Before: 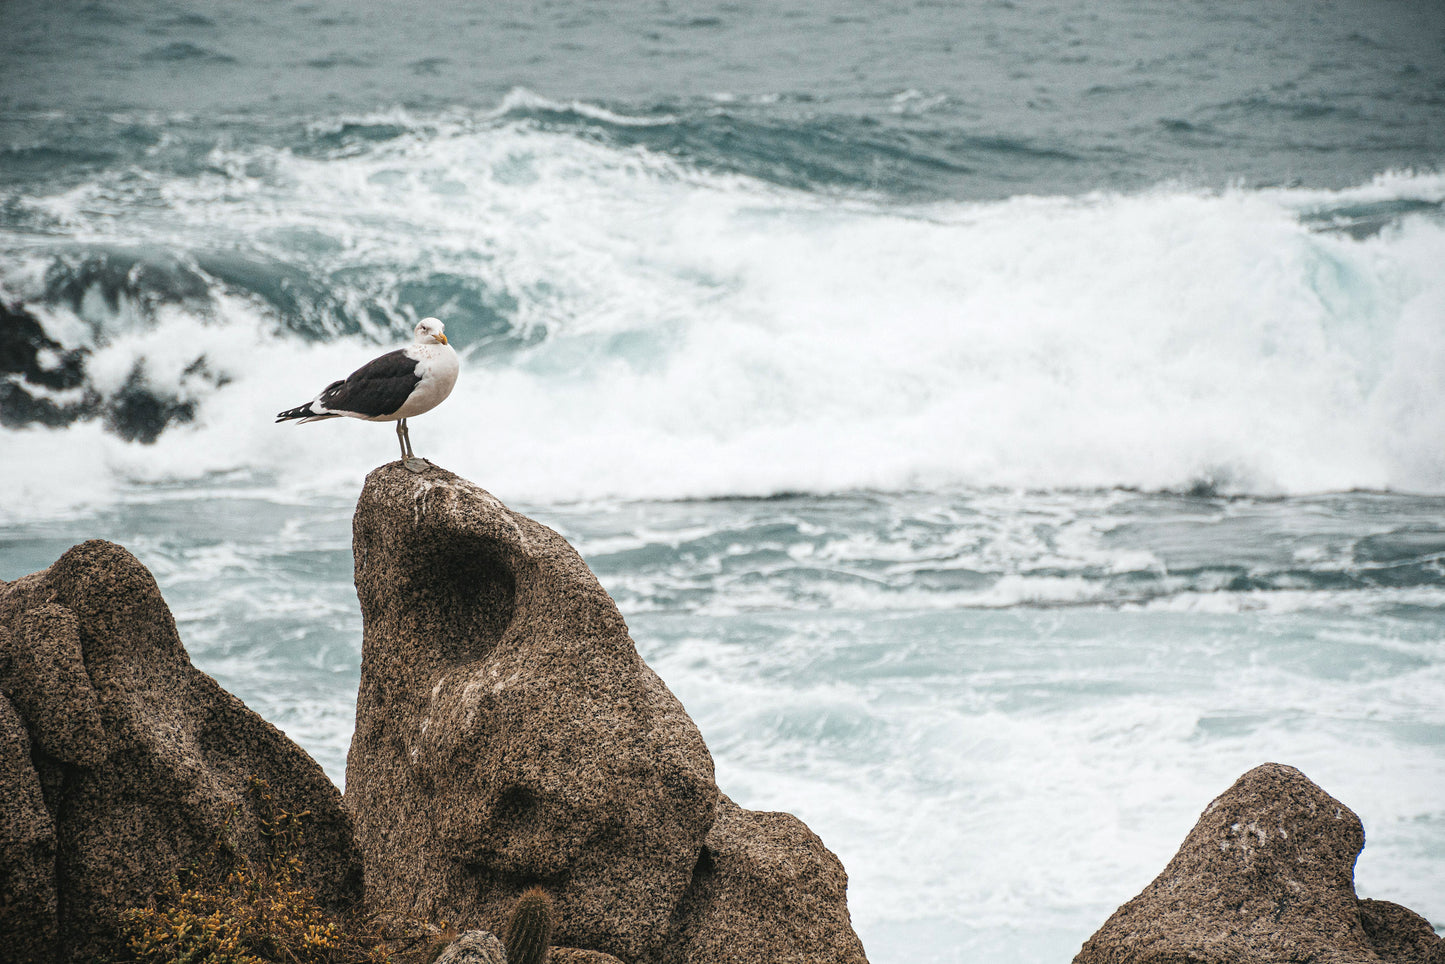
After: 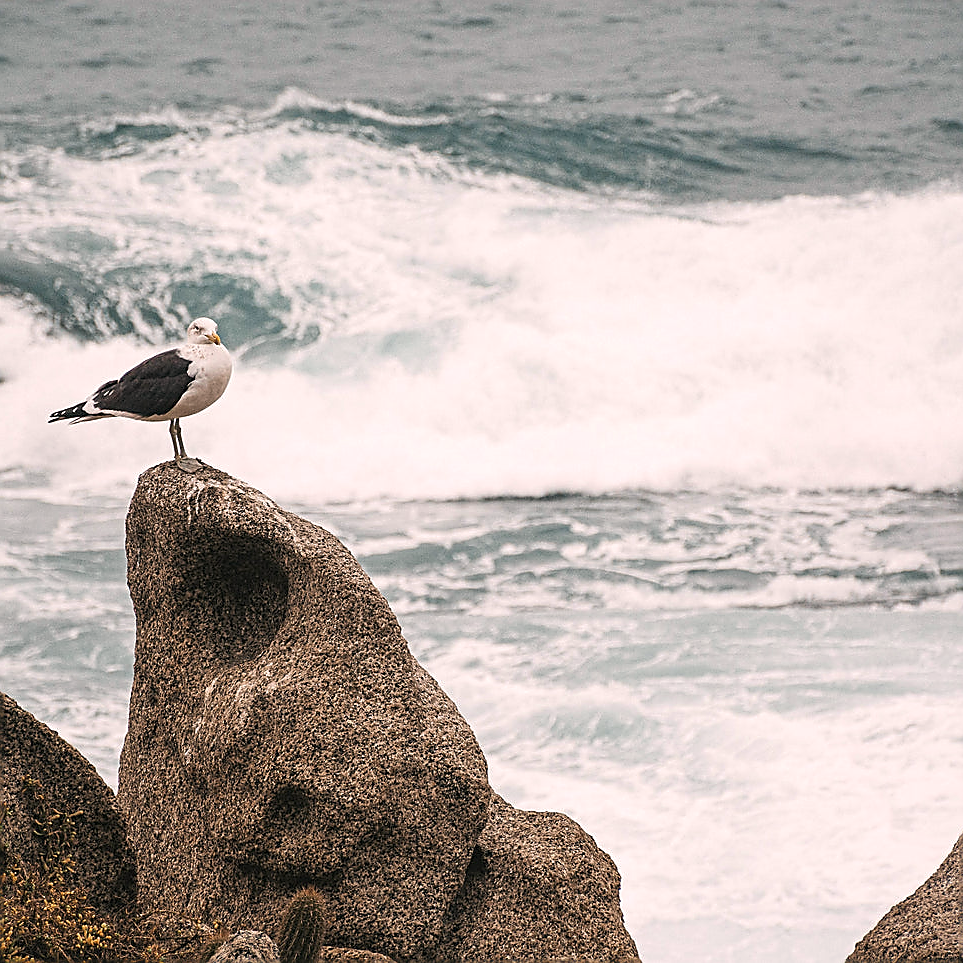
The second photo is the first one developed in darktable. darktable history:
sharpen: radius 1.4, amount 1.25, threshold 0.7
color correction: highlights a* 7.34, highlights b* 4.37
haze removal: strength 0.02, distance 0.25, compatibility mode true, adaptive false
crop and rotate: left 15.754%, right 17.579%
